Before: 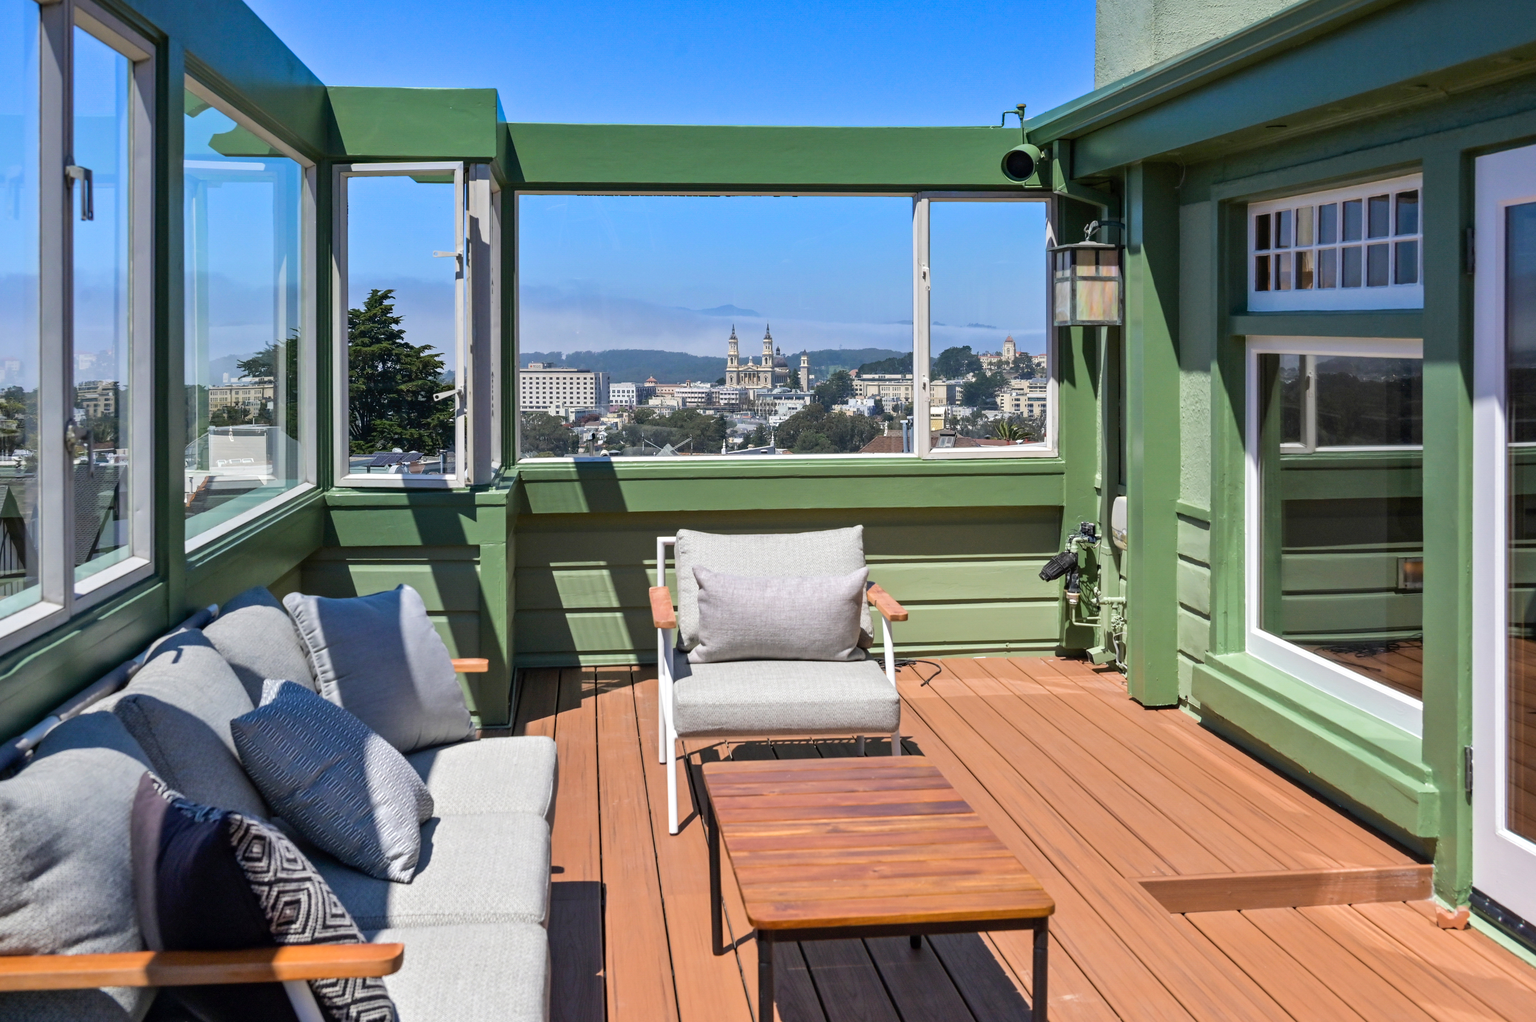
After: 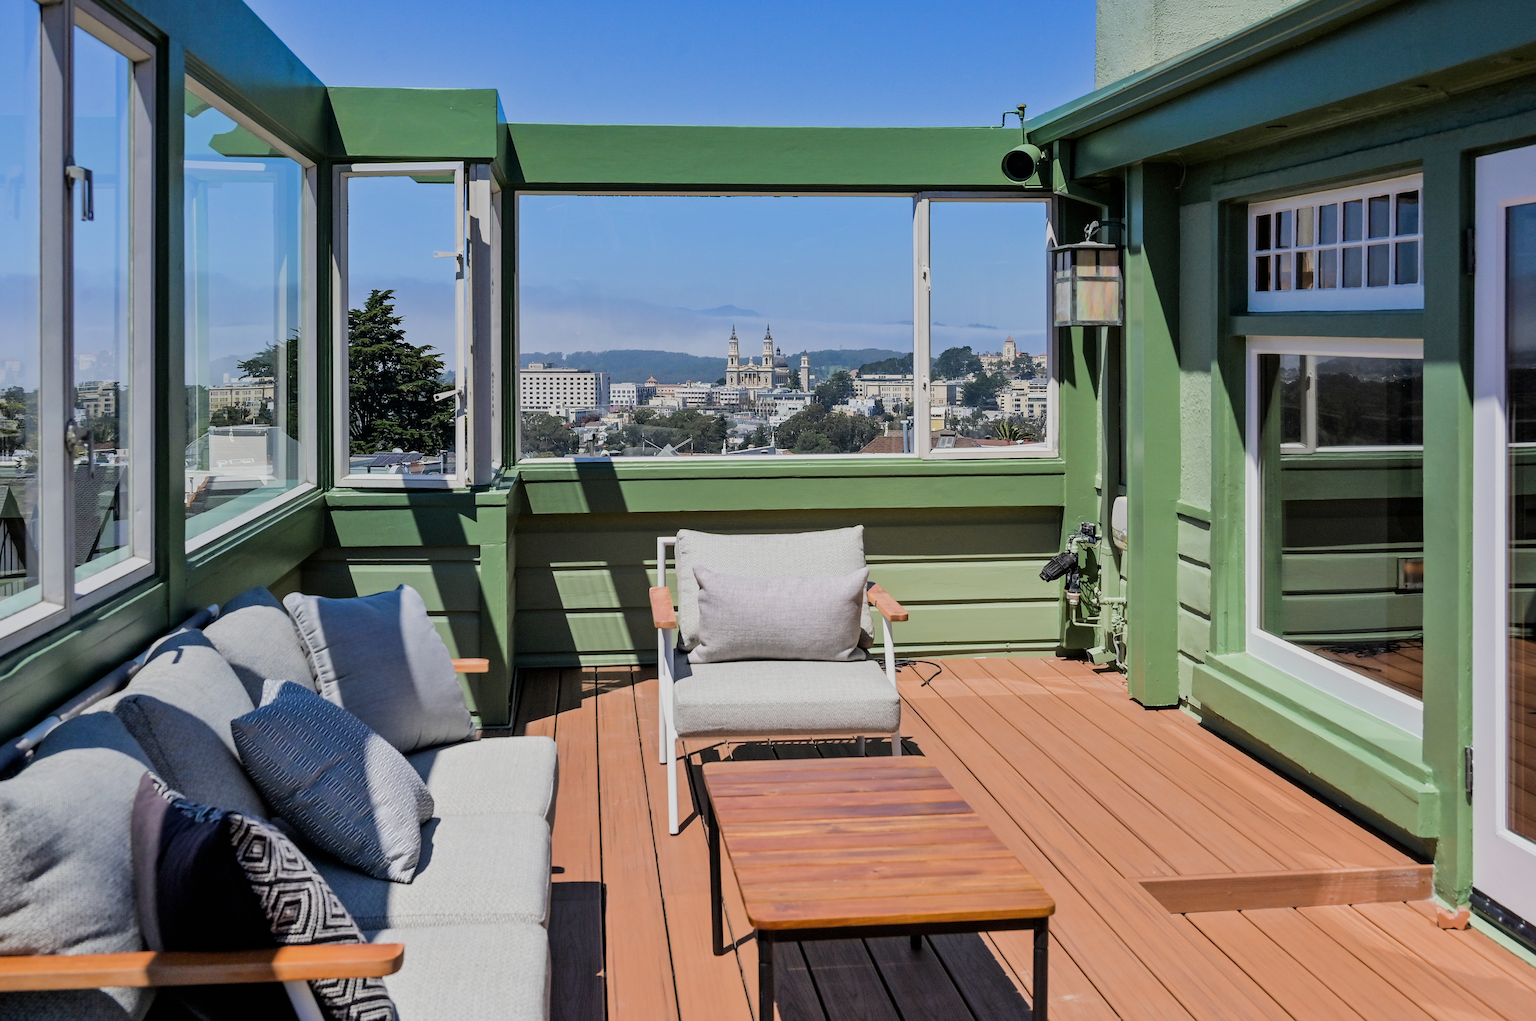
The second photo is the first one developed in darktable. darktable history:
filmic rgb: black relative exposure -7.65 EV, white relative exposure 4.56 EV, hardness 3.61, contrast 1.057
sharpen: on, module defaults
